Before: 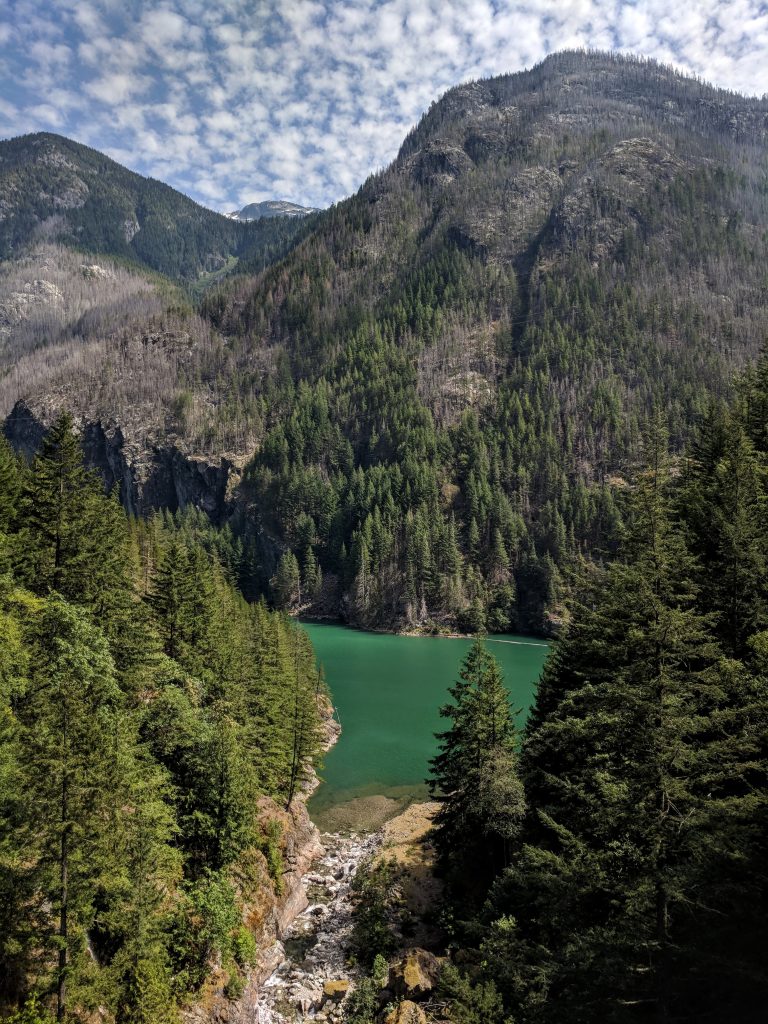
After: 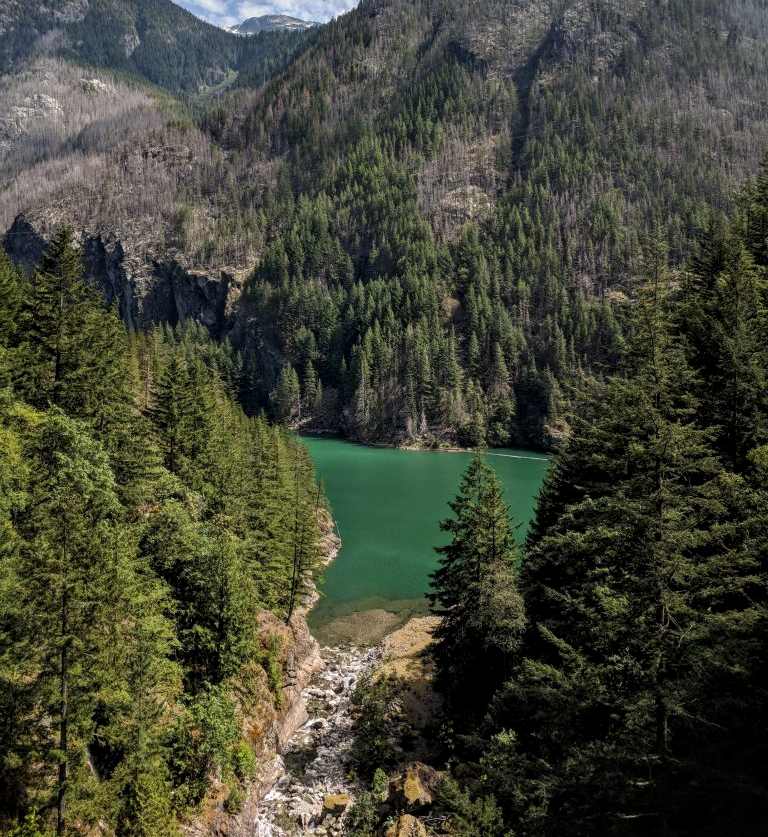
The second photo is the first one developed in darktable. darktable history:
local contrast: highlights 103%, shadows 98%, detail 120%, midtone range 0.2
exposure: compensate highlight preservation false
crop and rotate: top 18.257%
